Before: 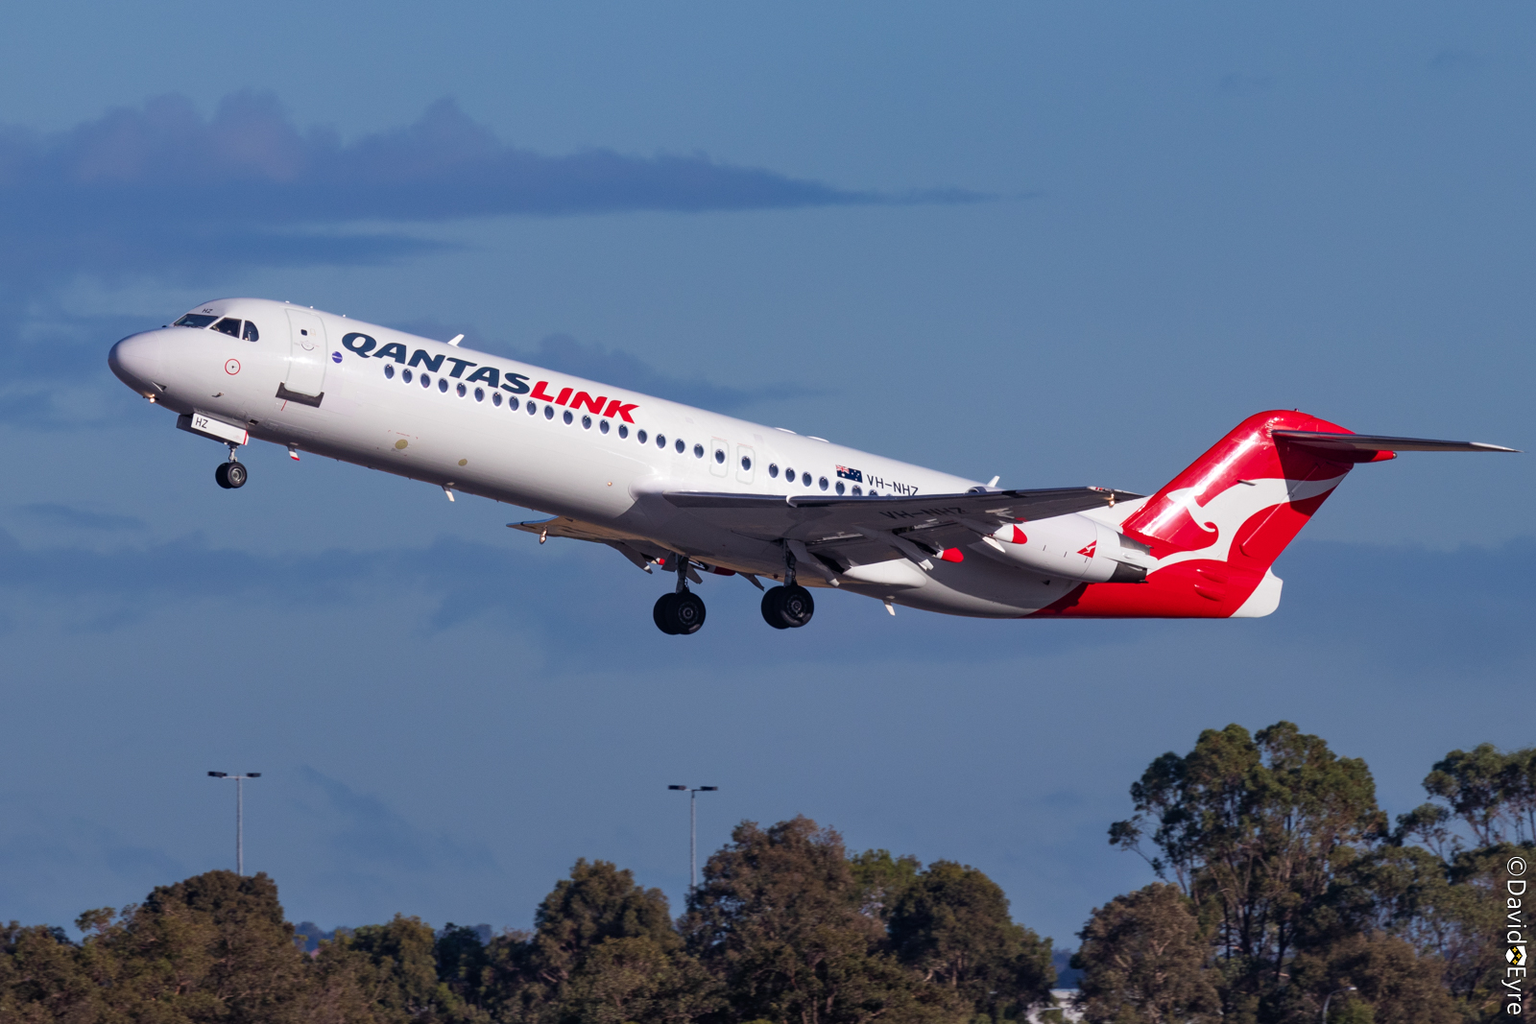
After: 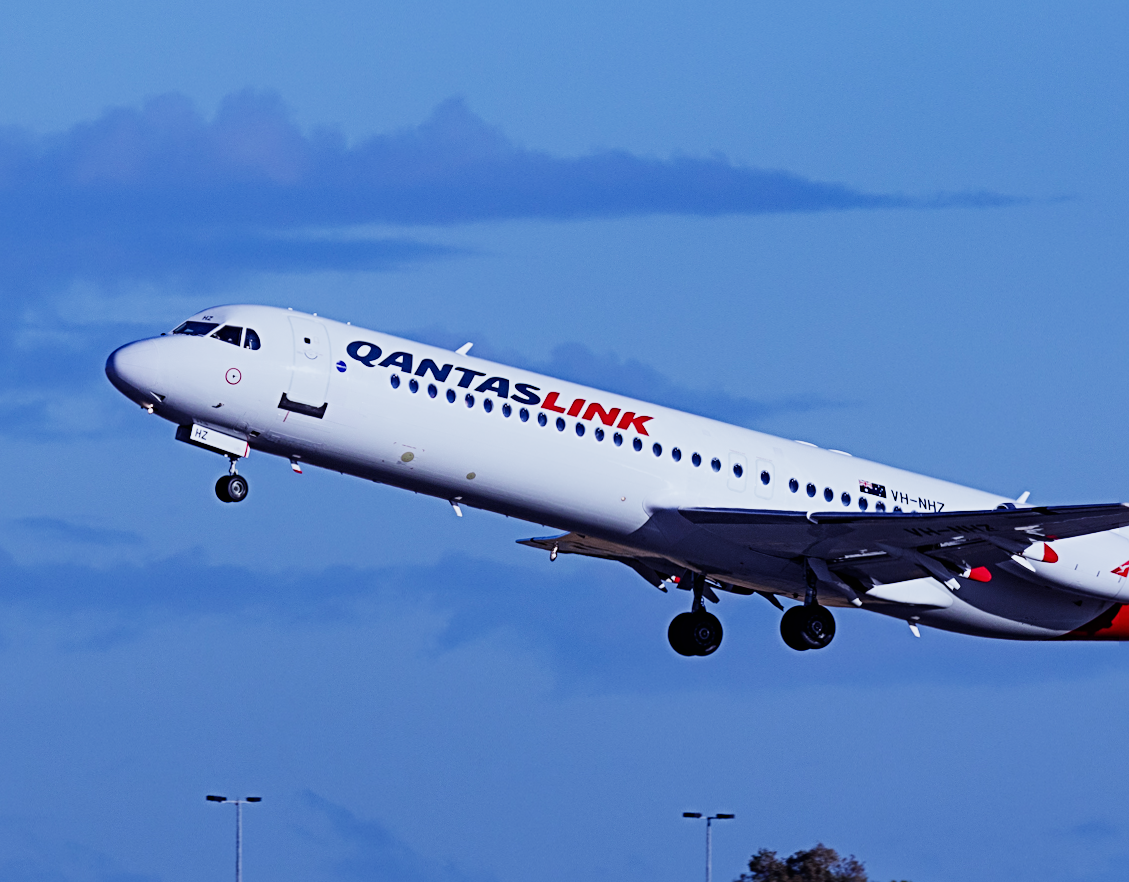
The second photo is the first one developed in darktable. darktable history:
rotate and perspective: rotation 0.192°, lens shift (horizontal) -0.015, crop left 0.005, crop right 0.996, crop top 0.006, crop bottom 0.99
white balance: red 0.871, blue 1.249
sigmoid: contrast 1.8, skew -0.2, preserve hue 0%, red attenuation 0.1, red rotation 0.035, green attenuation 0.1, green rotation -0.017, blue attenuation 0.15, blue rotation -0.052, base primaries Rec2020
crop: right 28.885%, bottom 16.626%
sharpen: radius 4
